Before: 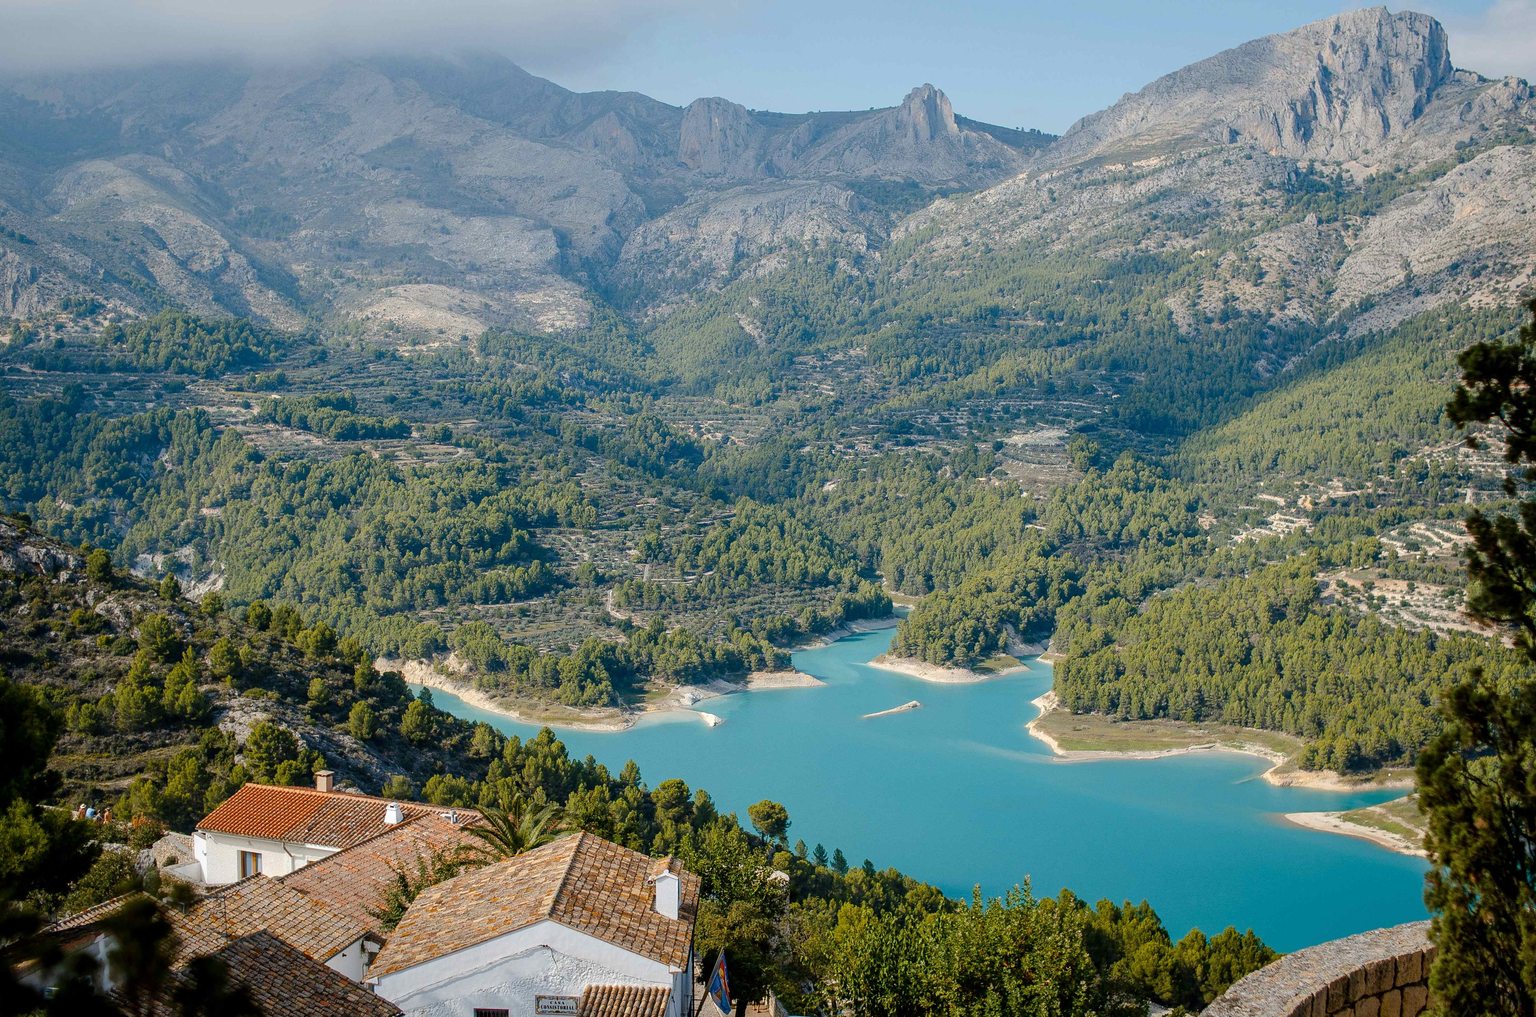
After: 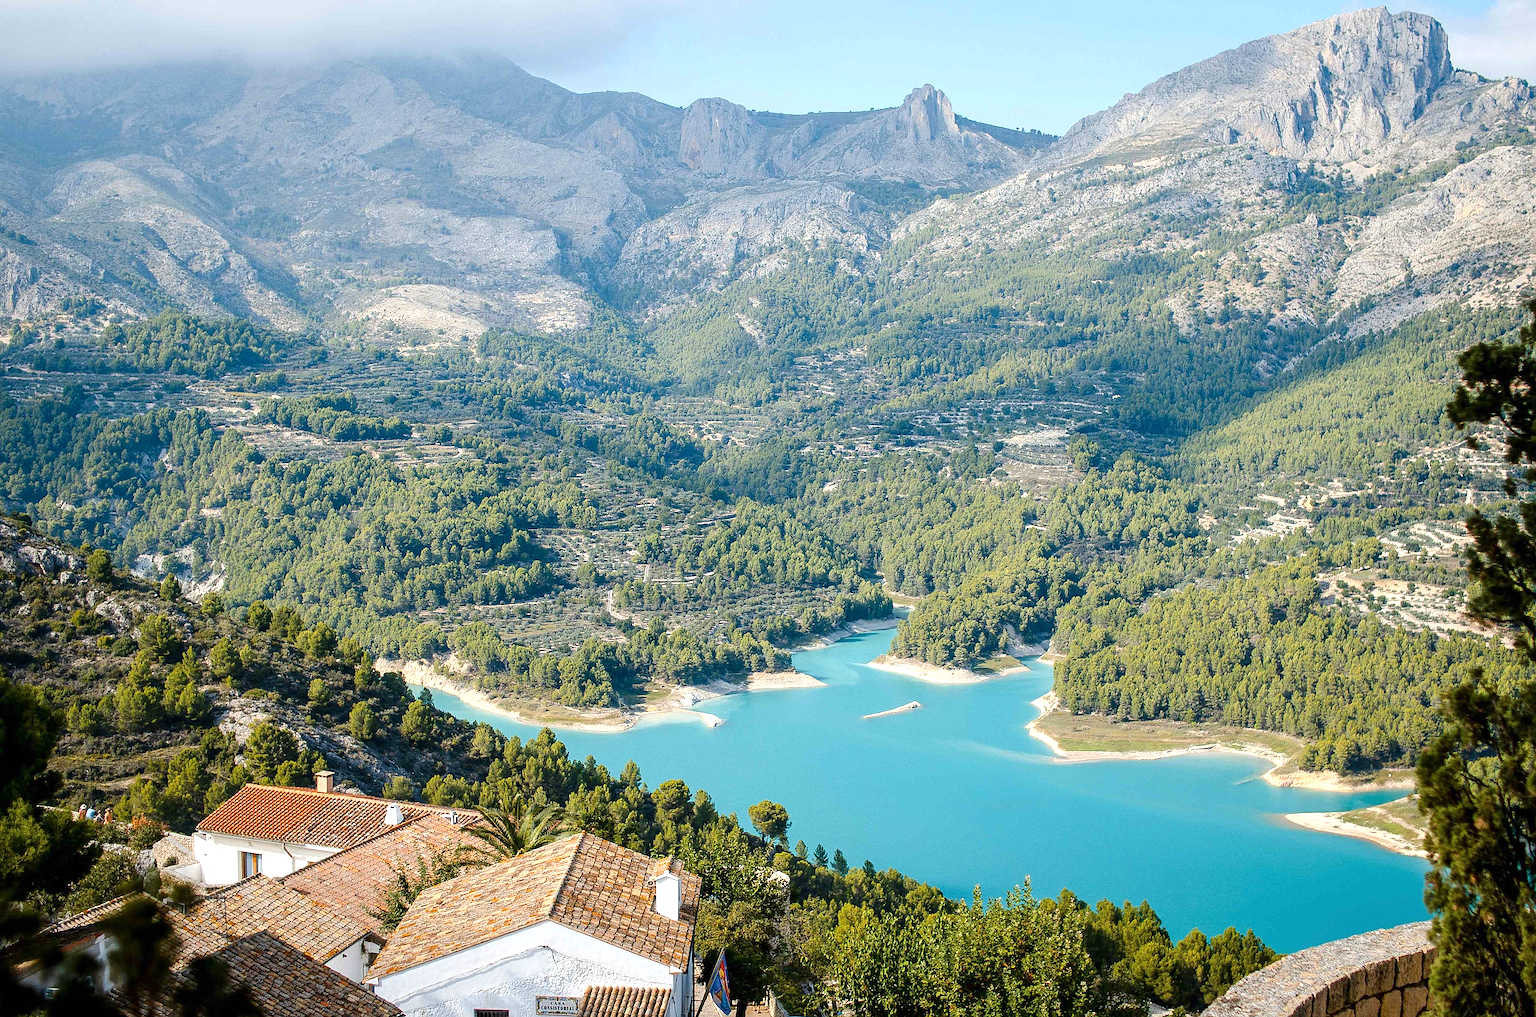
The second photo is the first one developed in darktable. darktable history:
contrast brightness saturation: contrast 0.07
sharpen: on, module defaults
exposure: black level correction 0, exposure 0.694 EV, compensate highlight preservation false
